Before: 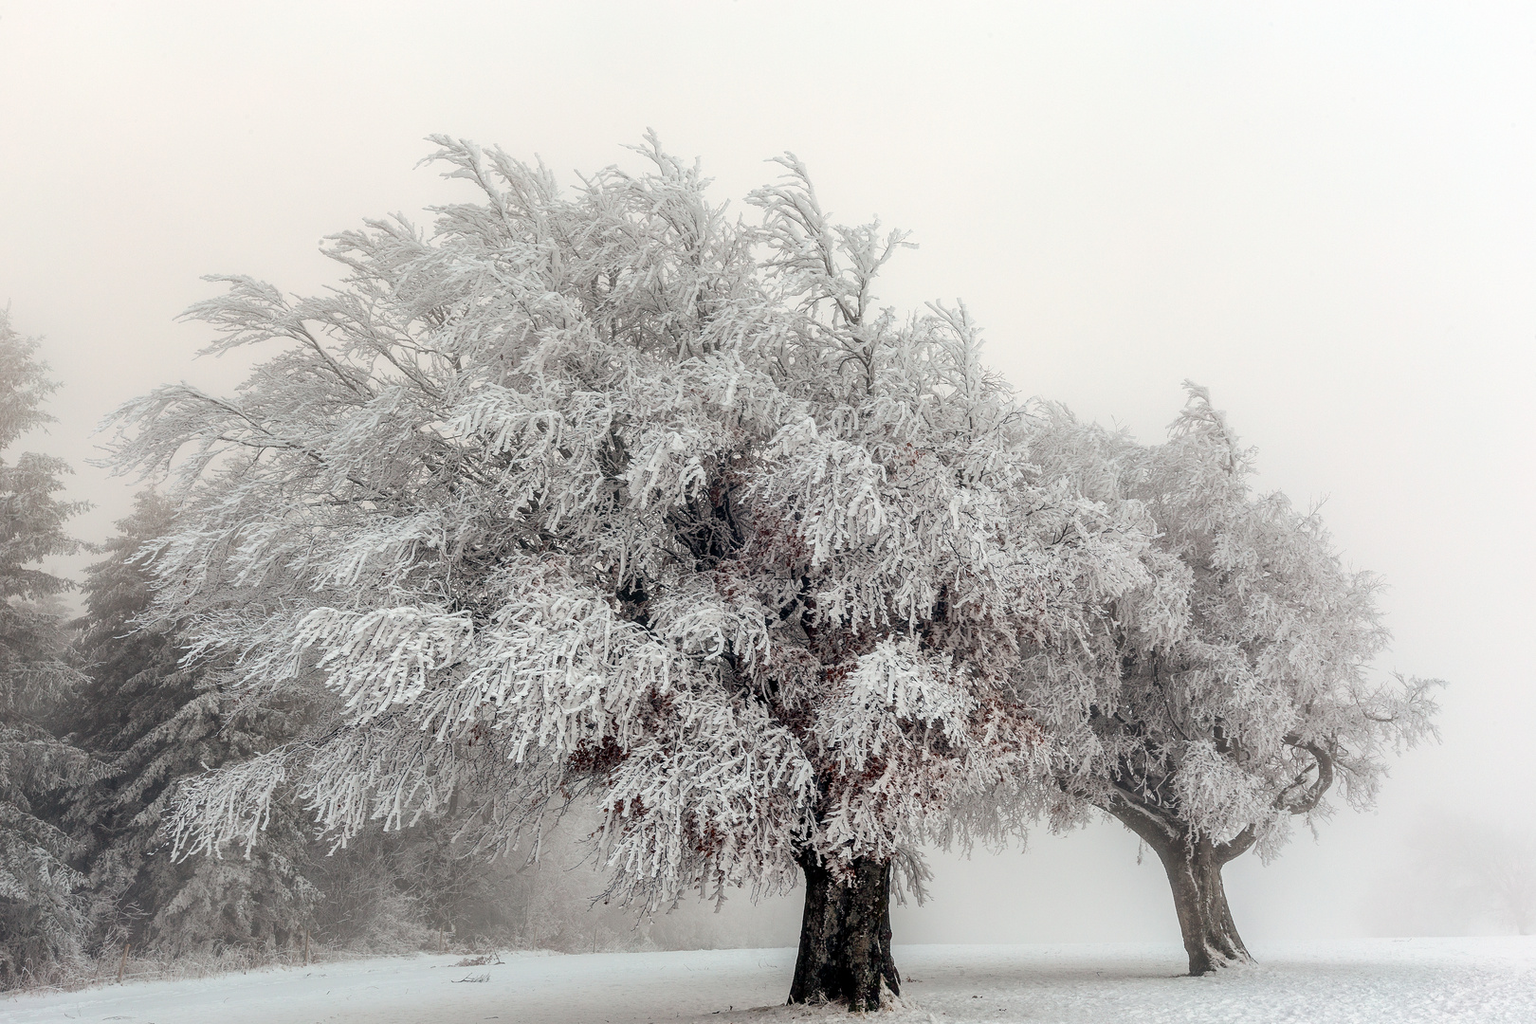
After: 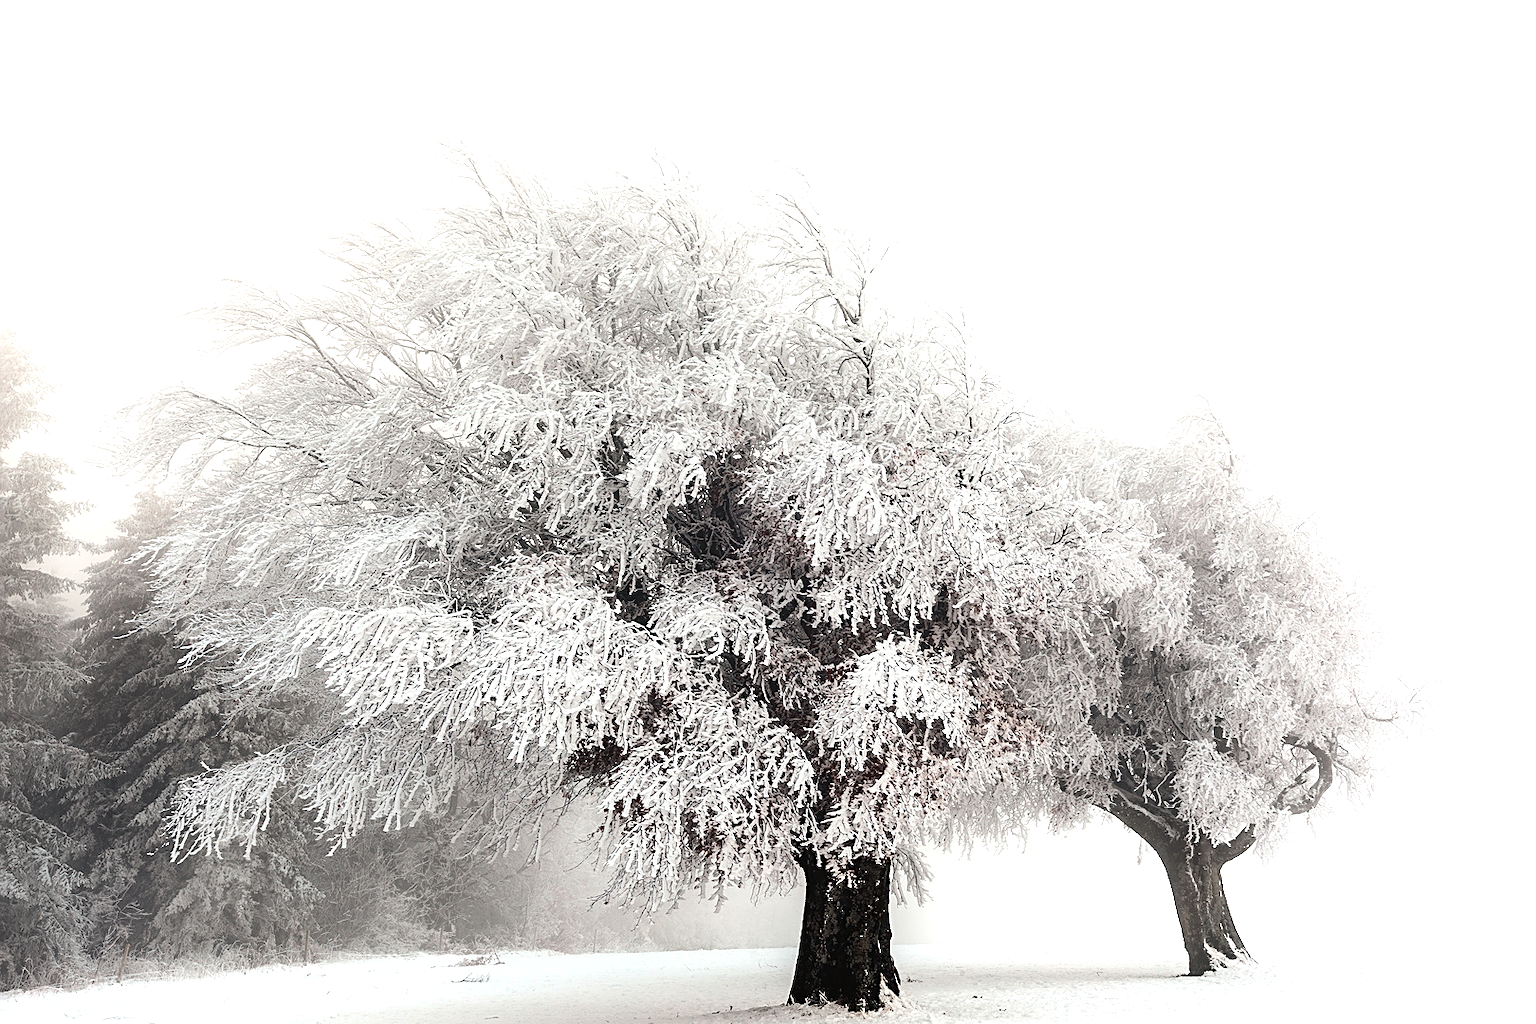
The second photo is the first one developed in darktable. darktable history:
tone equalizer: -8 EV -1.08 EV, -7 EV -1.01 EV, -6 EV -0.867 EV, -5 EV -0.578 EV, -3 EV 0.578 EV, -2 EV 0.867 EV, -1 EV 1.01 EV, +0 EV 1.08 EV, edges refinement/feathering 500, mask exposure compensation -1.57 EV, preserve details no
contrast equalizer: octaves 7, y [[0.6 ×6], [0.55 ×6], [0 ×6], [0 ×6], [0 ×6]], mix -1
sharpen: on, module defaults
